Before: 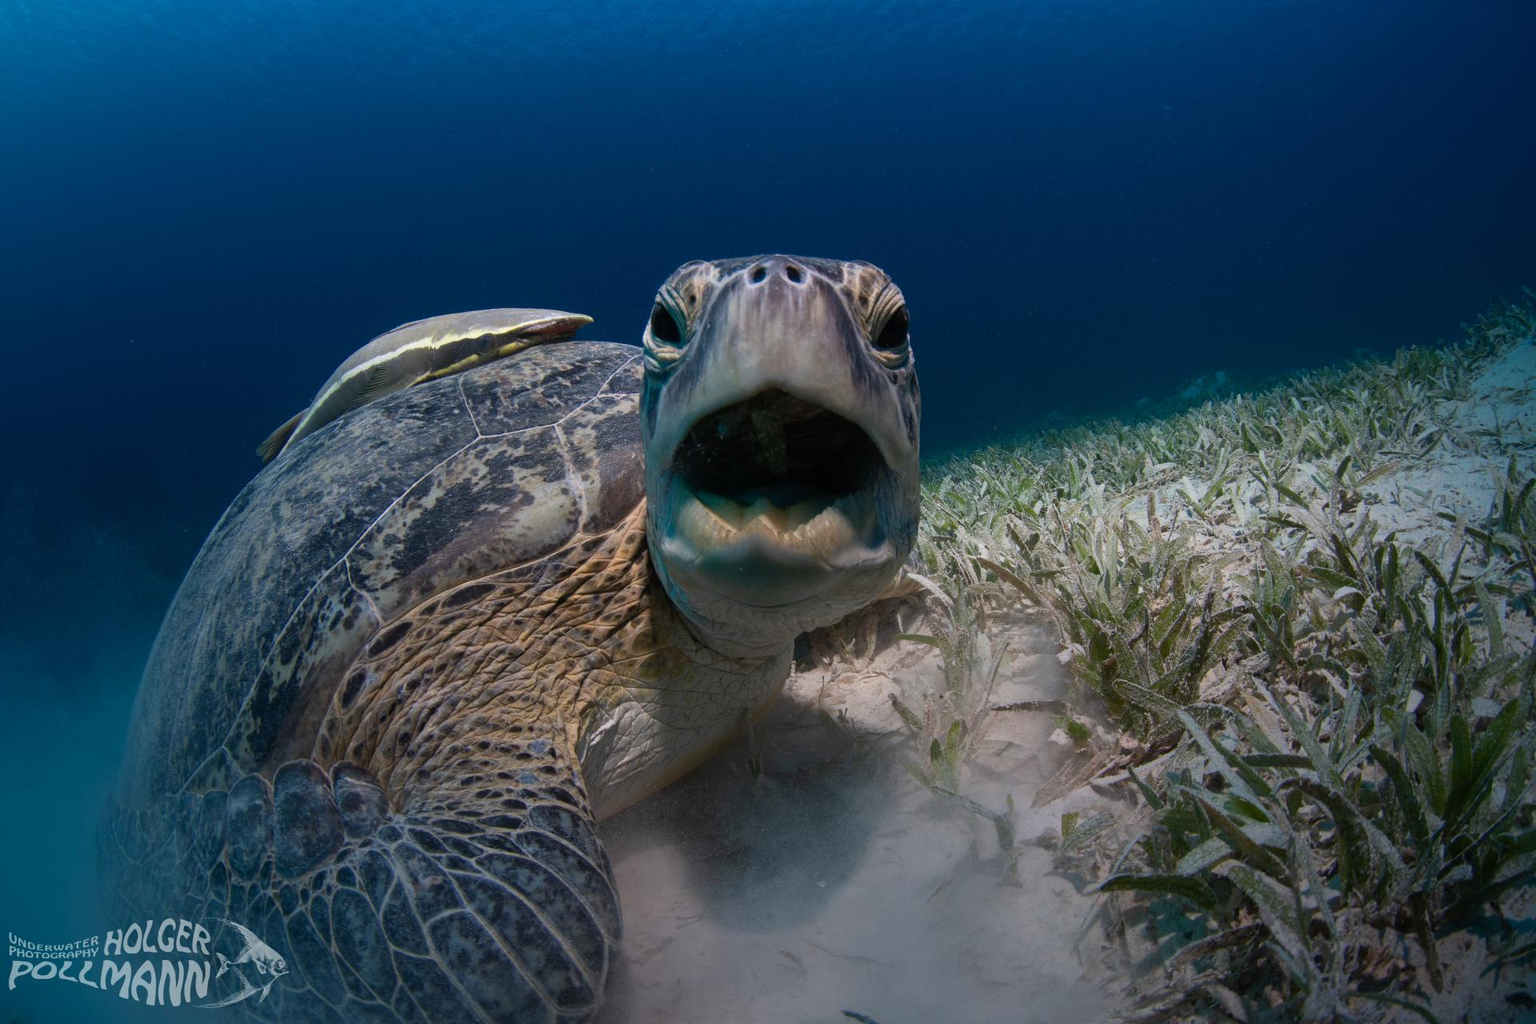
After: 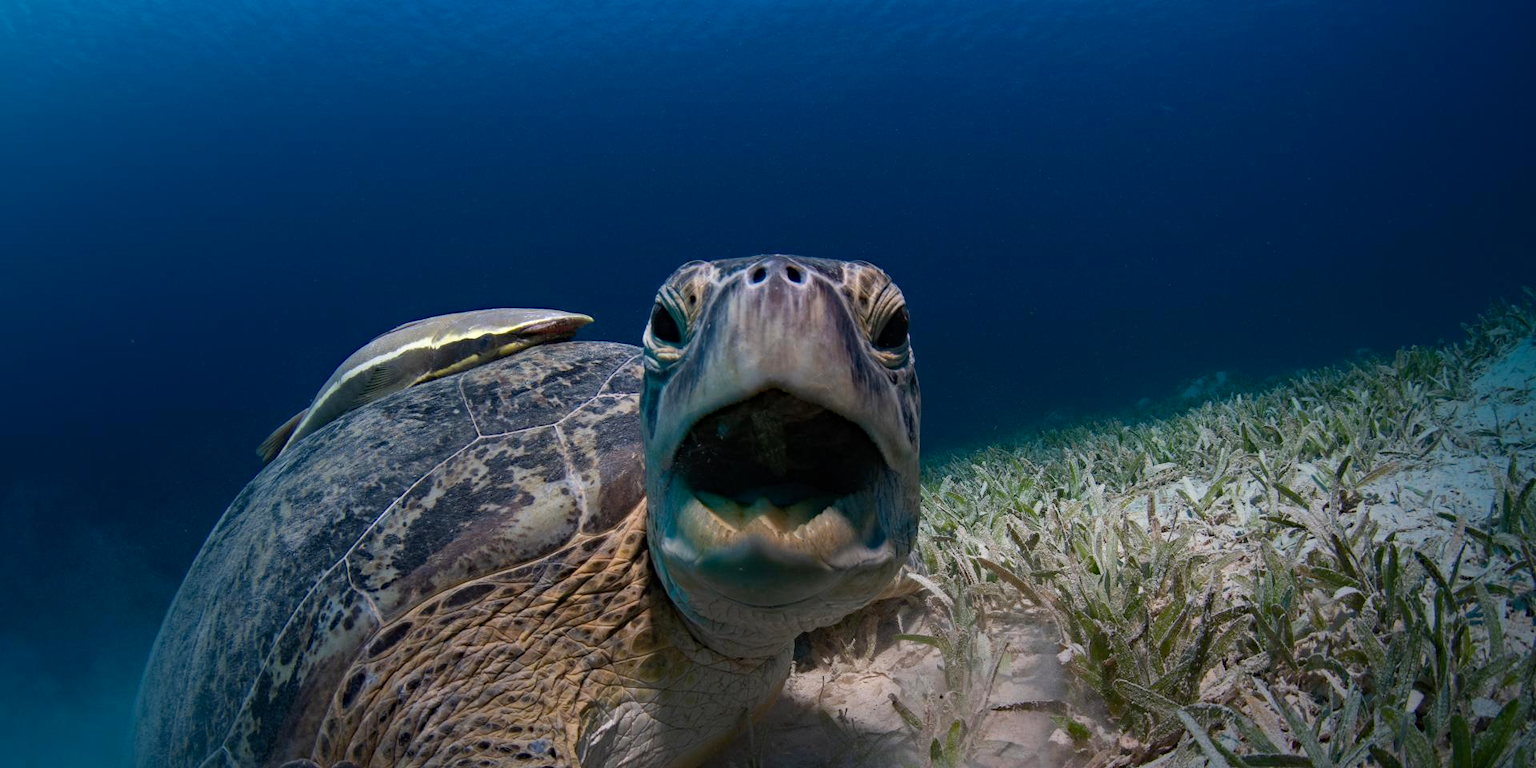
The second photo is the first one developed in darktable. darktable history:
crop: bottom 24.988%
haze removal: strength 0.29, distance 0.25, compatibility mode true, adaptive false
